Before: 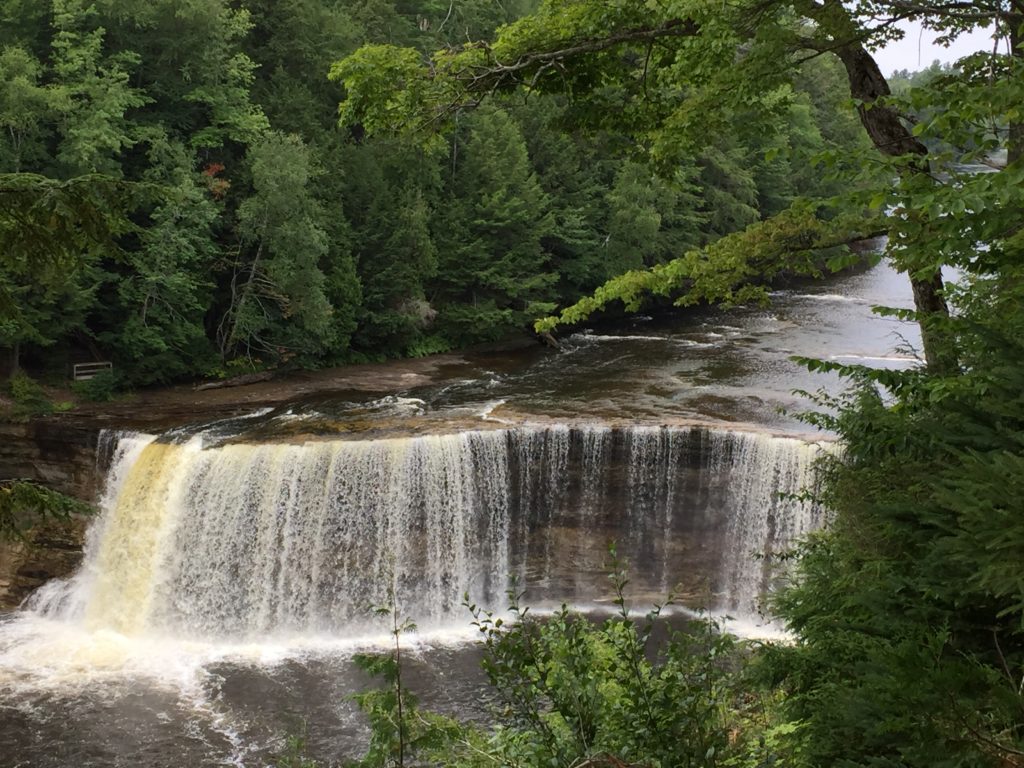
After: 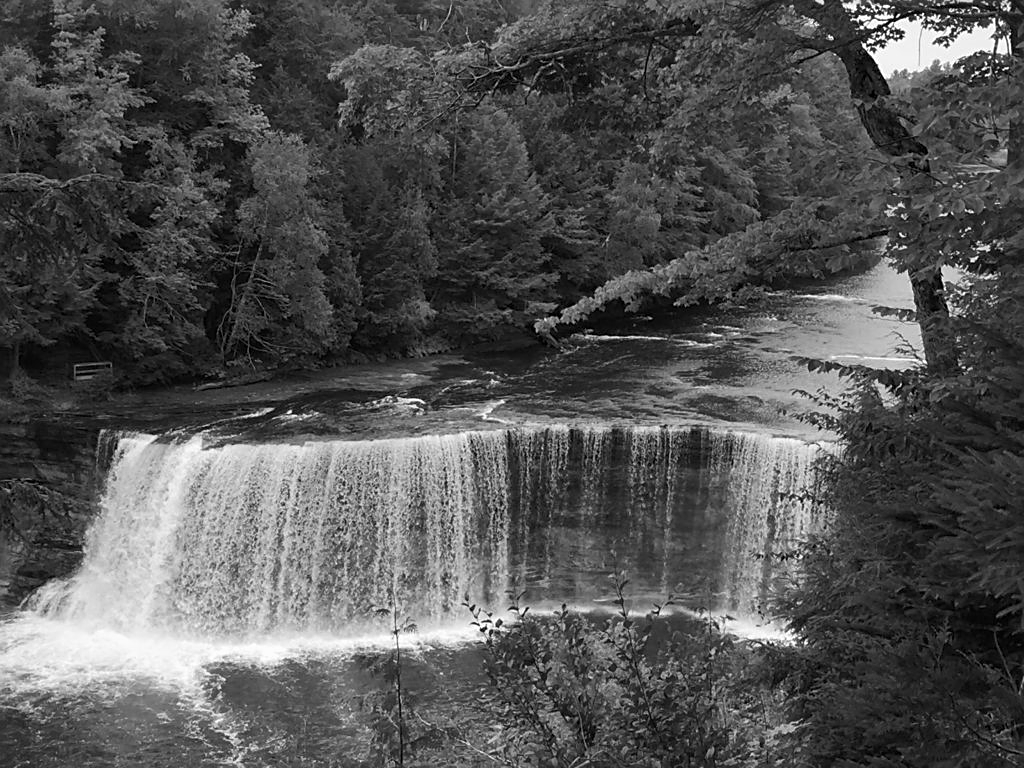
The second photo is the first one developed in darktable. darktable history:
sharpen: on, module defaults
monochrome: a -11.7, b 1.62, size 0.5, highlights 0.38
